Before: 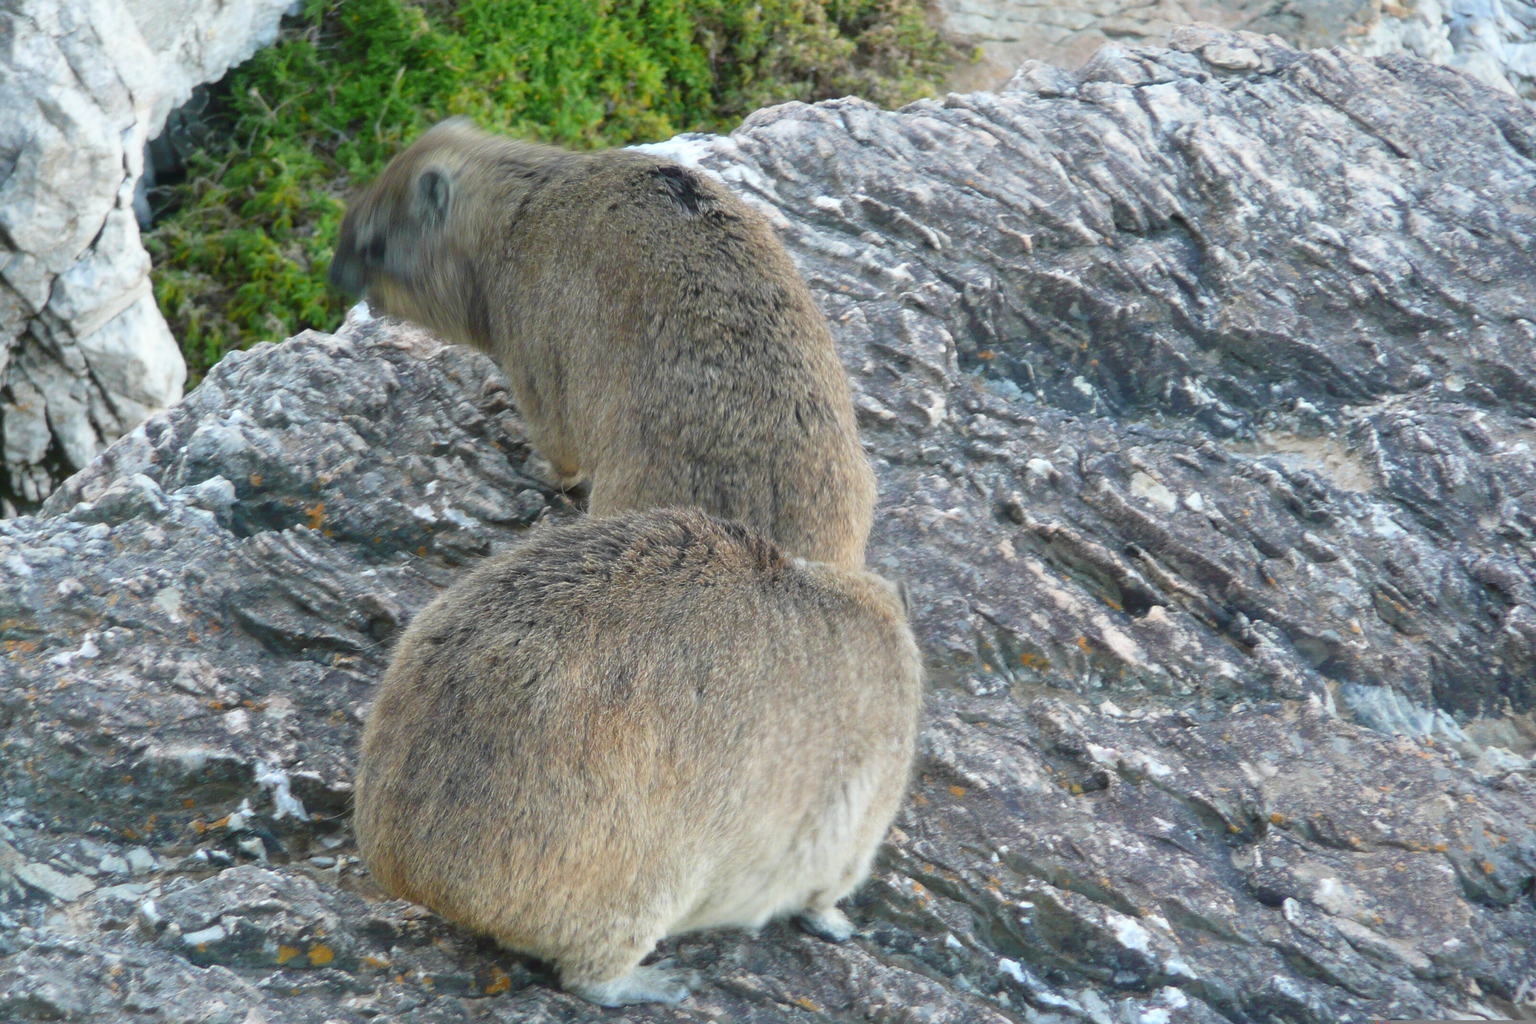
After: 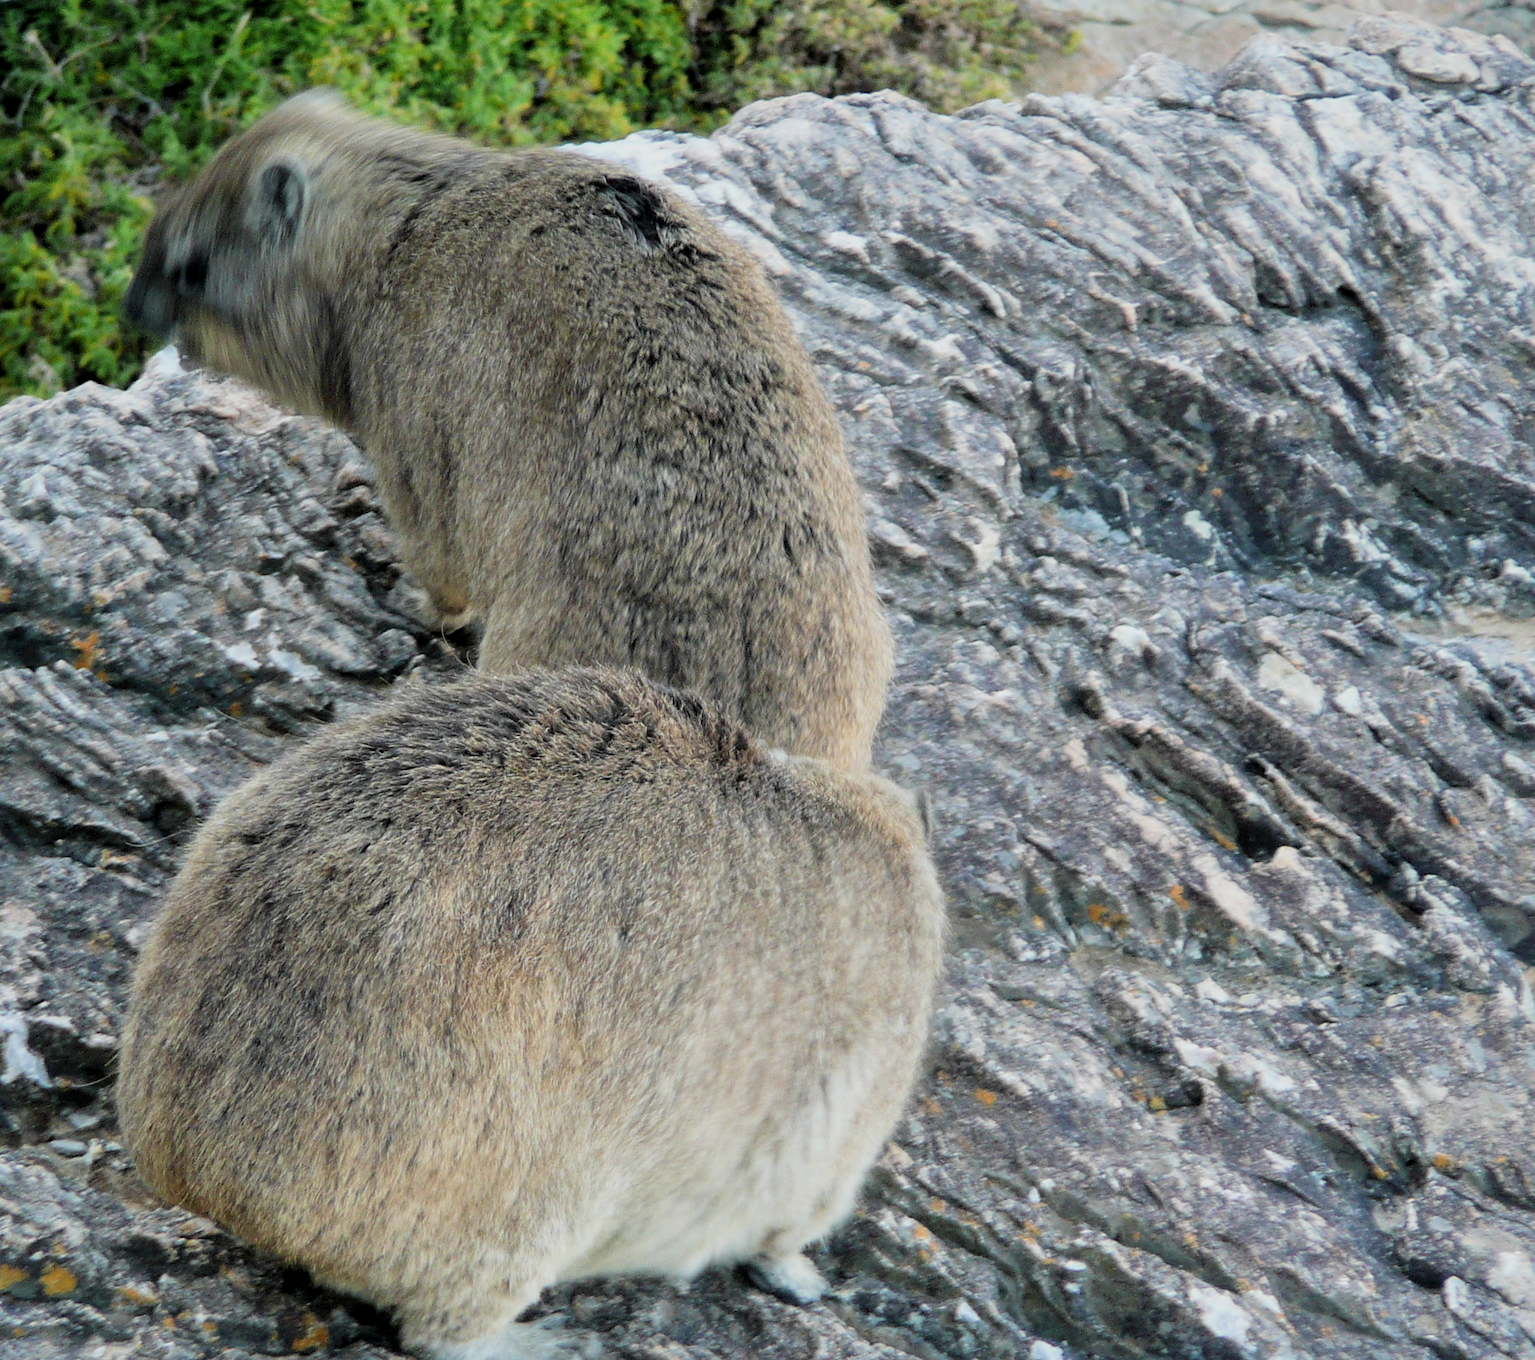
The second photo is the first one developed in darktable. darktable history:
filmic rgb: black relative exposure -5.09 EV, white relative exposure 3.96 EV, hardness 2.88, contrast 1.296, highlights saturation mix -31.11%
crop and rotate: angle -3.19°, left 13.983%, top 0.014%, right 10.784%, bottom 0.049%
shadows and highlights: shadows 9.43, white point adjustment 1.05, highlights -39.17
local contrast: highlights 105%, shadows 98%, detail 119%, midtone range 0.2
